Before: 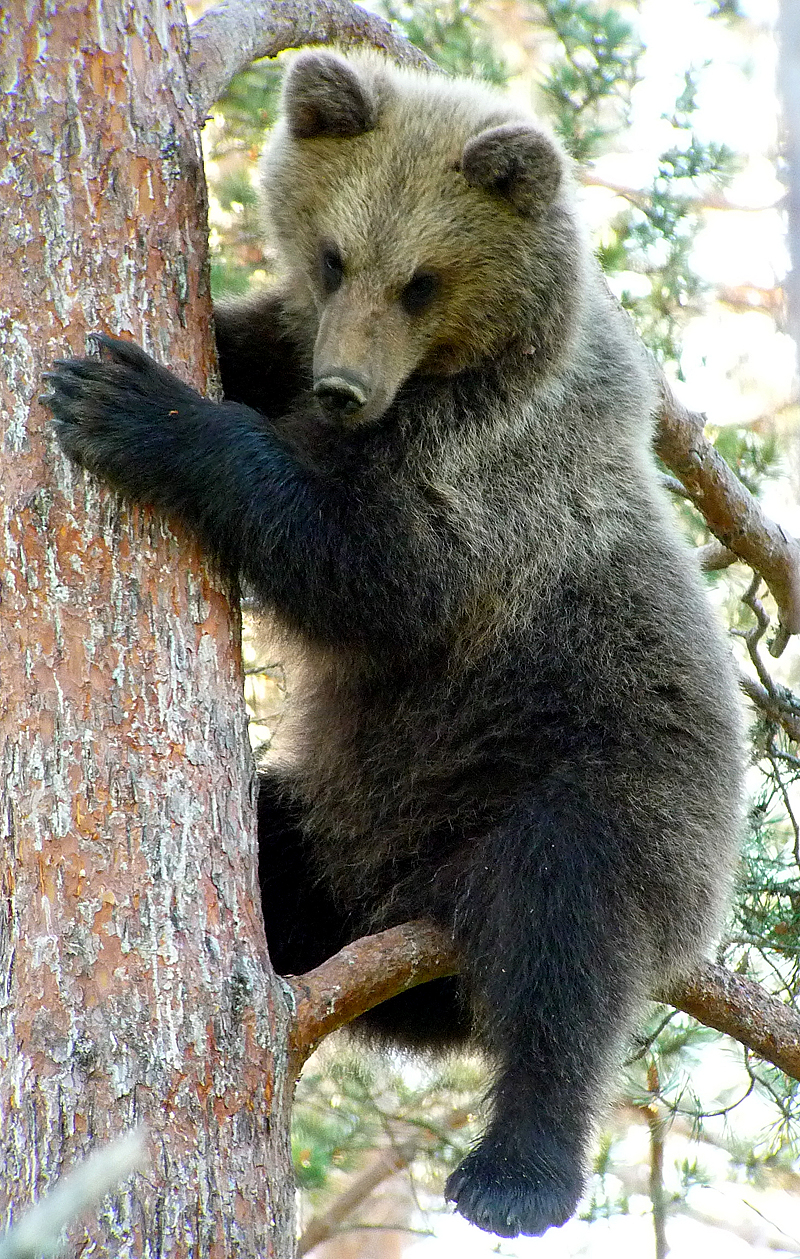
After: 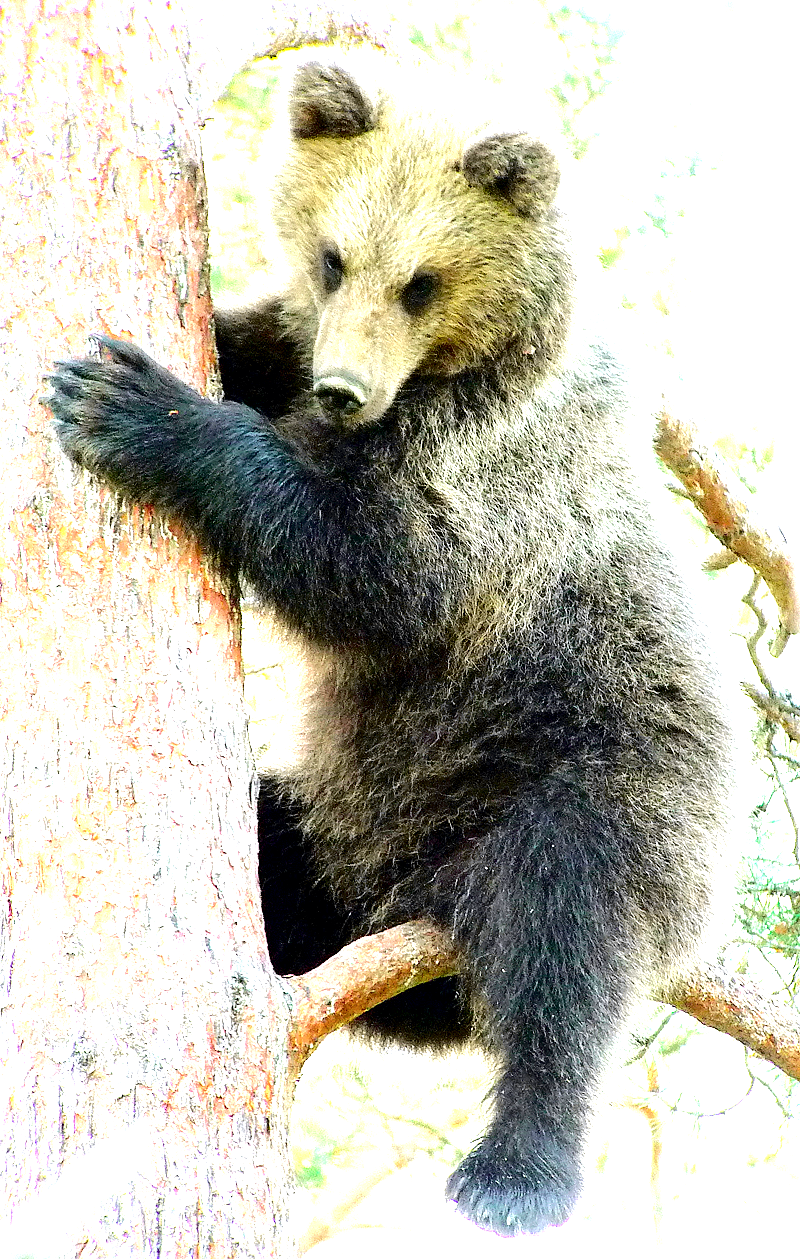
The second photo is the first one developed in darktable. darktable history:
exposure: black level correction 0.001, exposure 0.5 EV, compensate exposure bias true, compensate highlight preservation false
tone curve: curves: ch0 [(0.003, 0) (0.066, 0.031) (0.16, 0.089) (0.269, 0.218) (0.395, 0.408) (0.517, 0.56) (0.684, 0.734) (0.791, 0.814) (1, 1)]; ch1 [(0, 0) (0.164, 0.115) (0.337, 0.332) (0.39, 0.398) (0.464, 0.461) (0.501, 0.5) (0.507, 0.5) (0.534, 0.532) (0.577, 0.59) (0.652, 0.681) (0.733, 0.764) (0.819, 0.823) (1, 1)]; ch2 [(0, 0) (0.337, 0.382) (0.464, 0.476) (0.501, 0.5) (0.527, 0.54) (0.551, 0.565) (0.628, 0.632) (0.689, 0.686) (1, 1)], color space Lab, independent channels, preserve colors none
